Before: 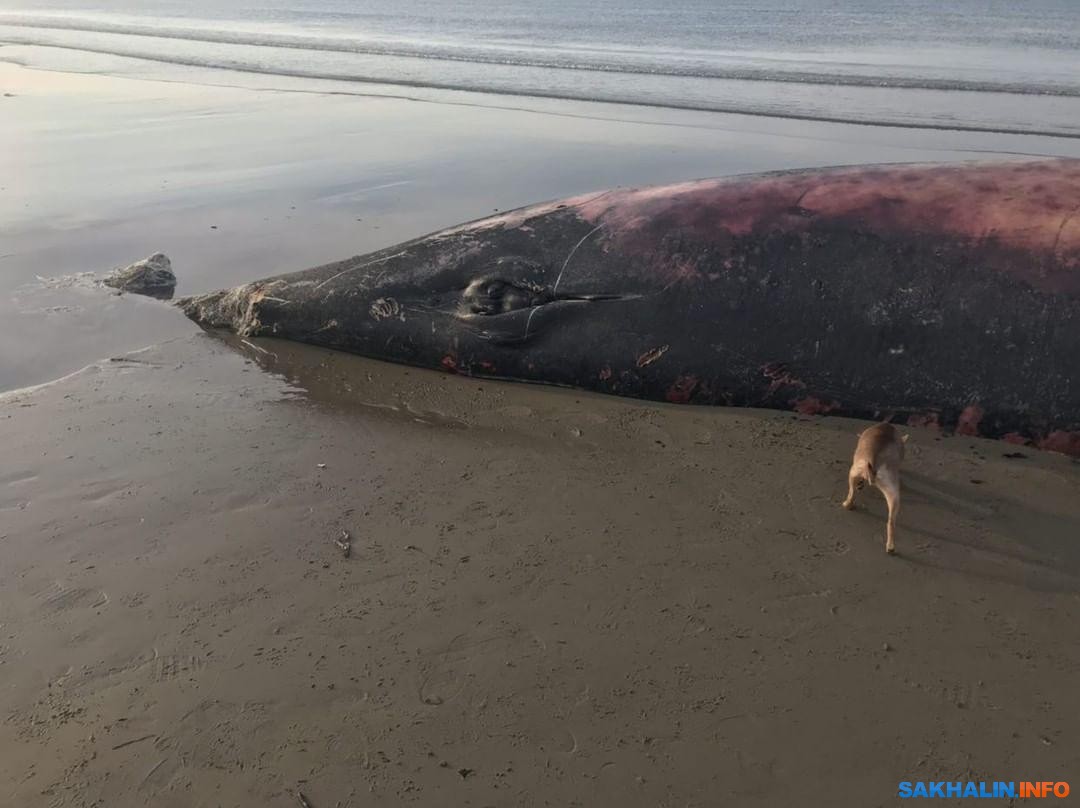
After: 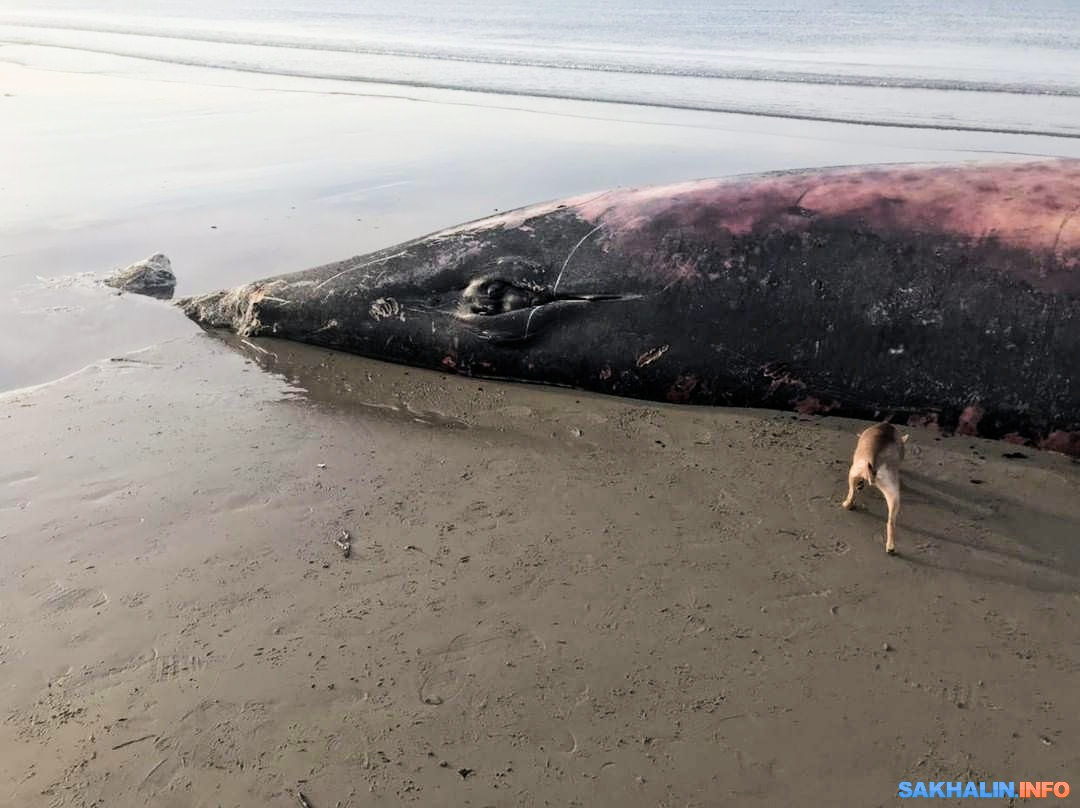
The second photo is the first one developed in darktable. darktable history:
exposure: black level correction 0, exposure 1 EV, compensate exposure bias true, compensate highlight preservation false
filmic rgb: black relative exposure -5 EV, hardness 2.88, contrast 1.4, highlights saturation mix -30%
